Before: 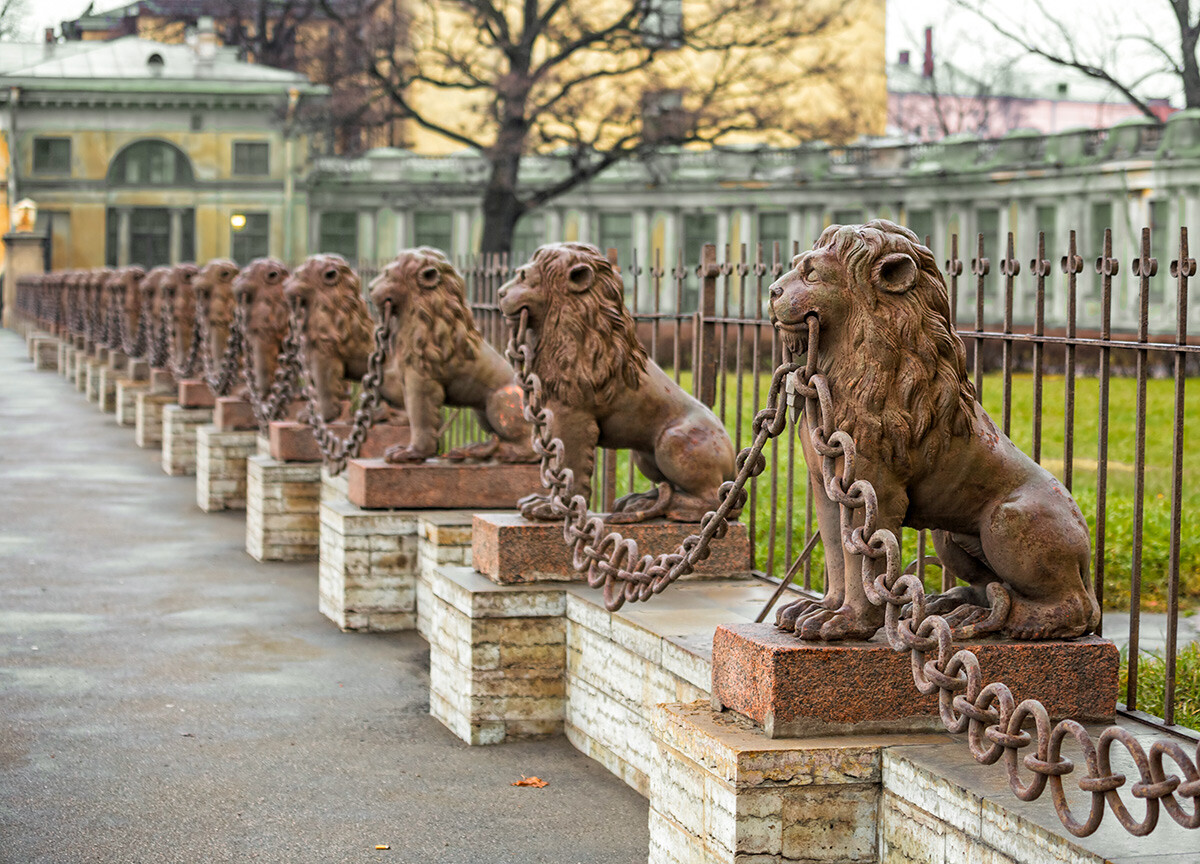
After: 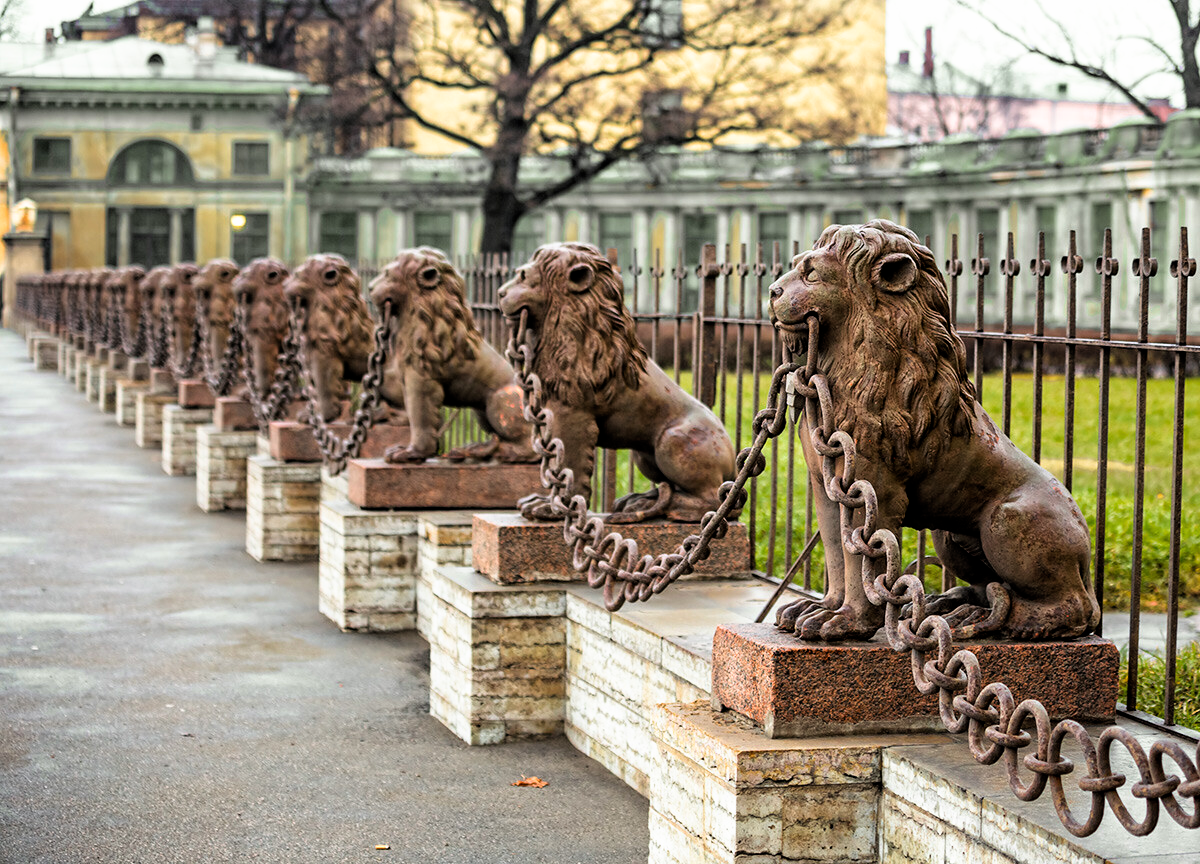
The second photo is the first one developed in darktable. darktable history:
filmic rgb: black relative exposure -8.66 EV, white relative exposure 2.71 EV, target black luminance 0%, hardness 6.28, latitude 77.31%, contrast 1.328, shadows ↔ highlights balance -0.328%, color science v4 (2020)
